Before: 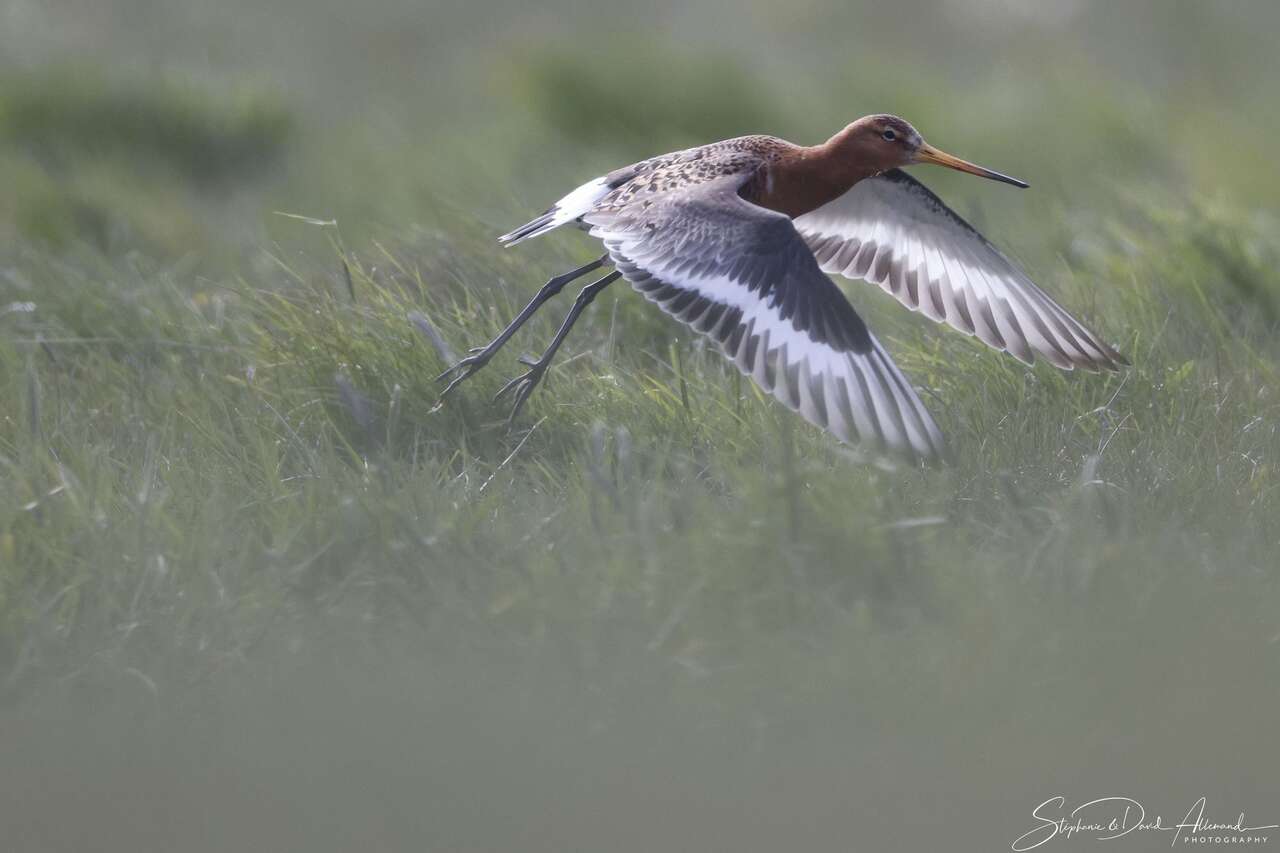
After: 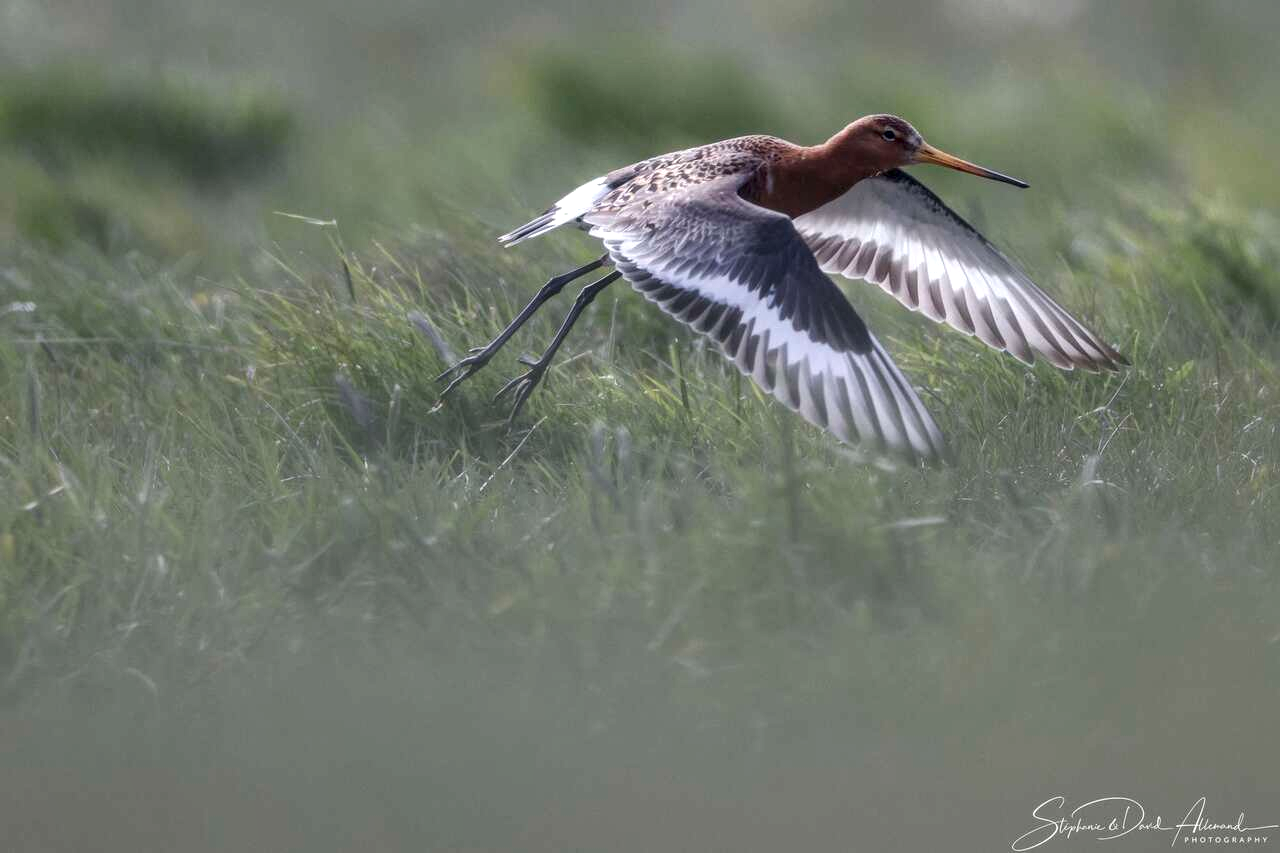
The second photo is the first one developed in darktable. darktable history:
local contrast: highlights 61%, detail 143%, midtone range 0.428
contrast brightness saturation: contrast 0.03, brightness -0.04
